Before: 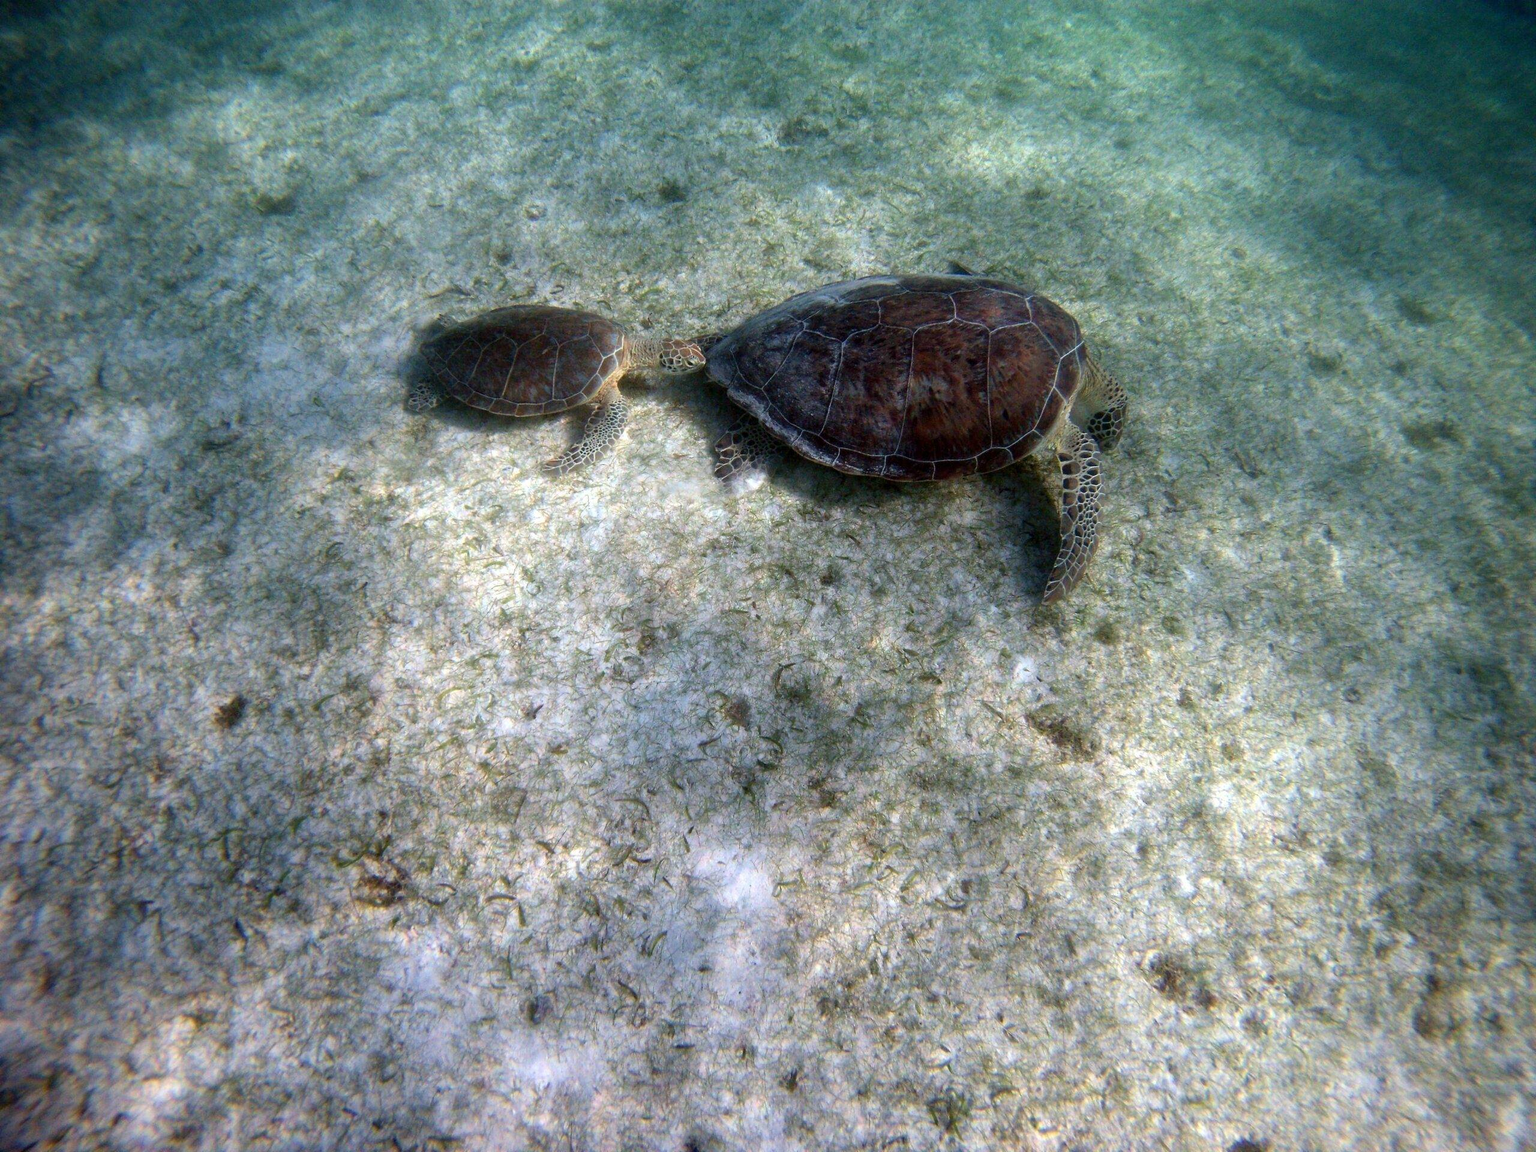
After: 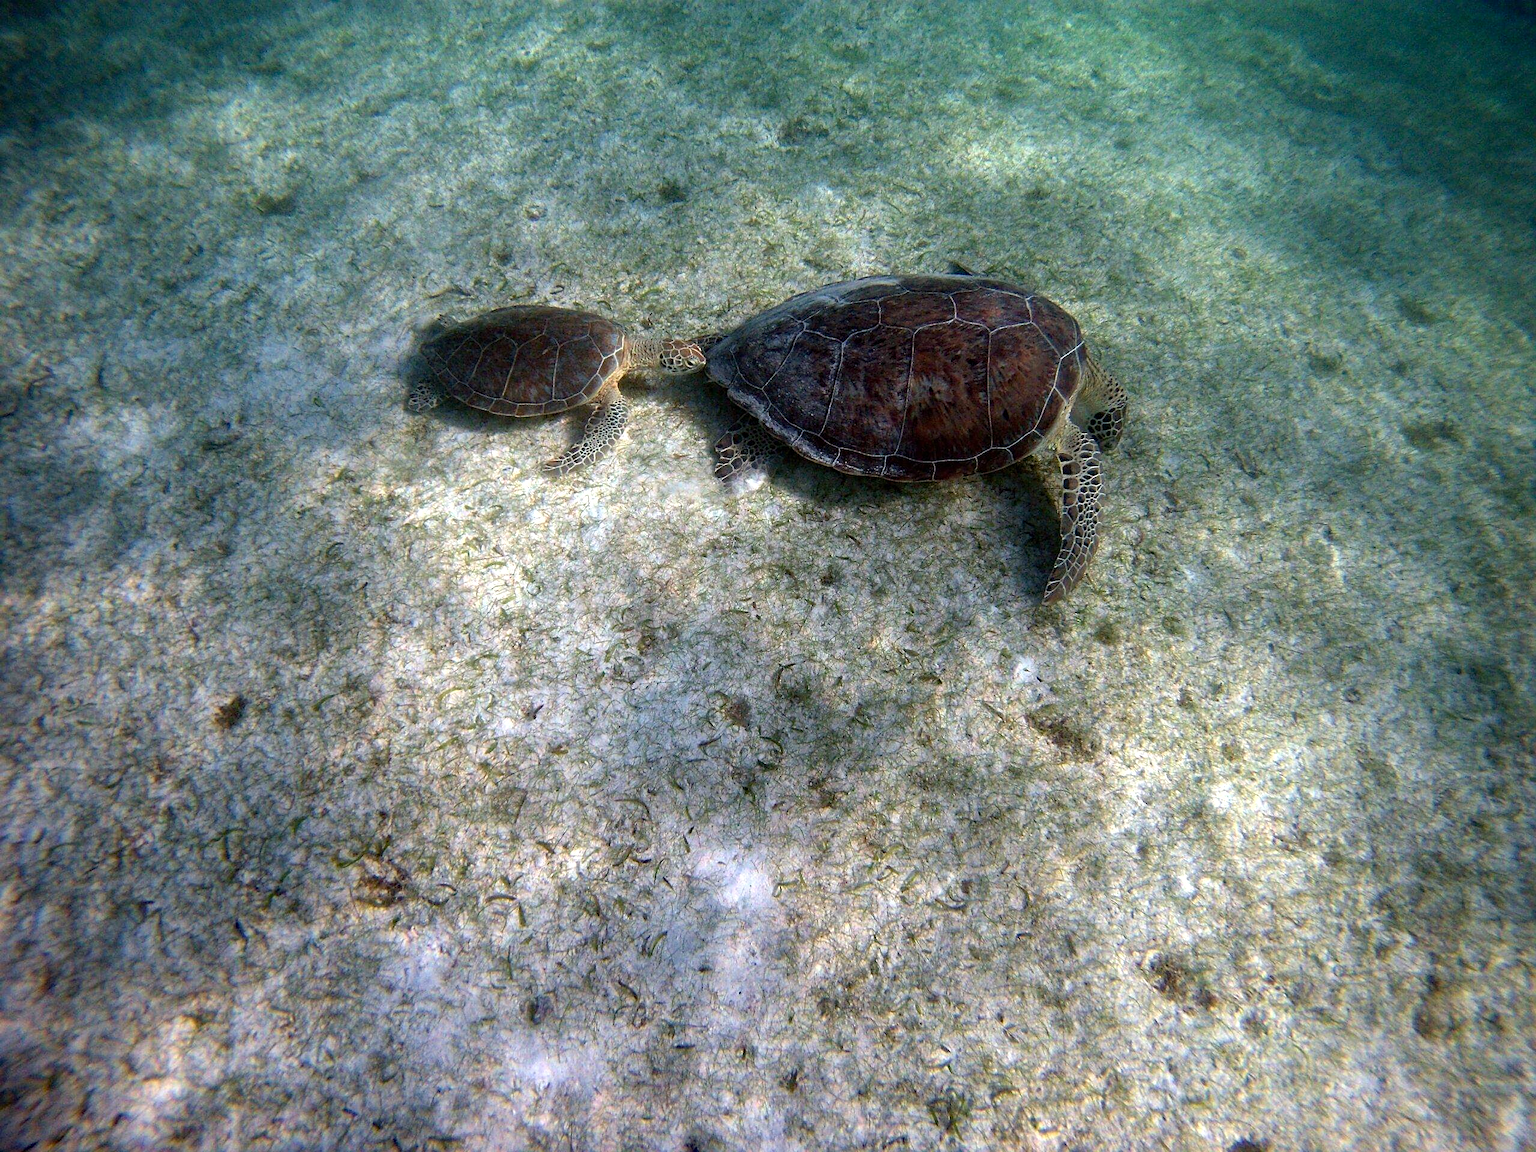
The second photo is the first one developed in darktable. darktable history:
haze removal: compatibility mode true, adaptive false
white balance: red 1.009, blue 0.985
sharpen: on, module defaults
